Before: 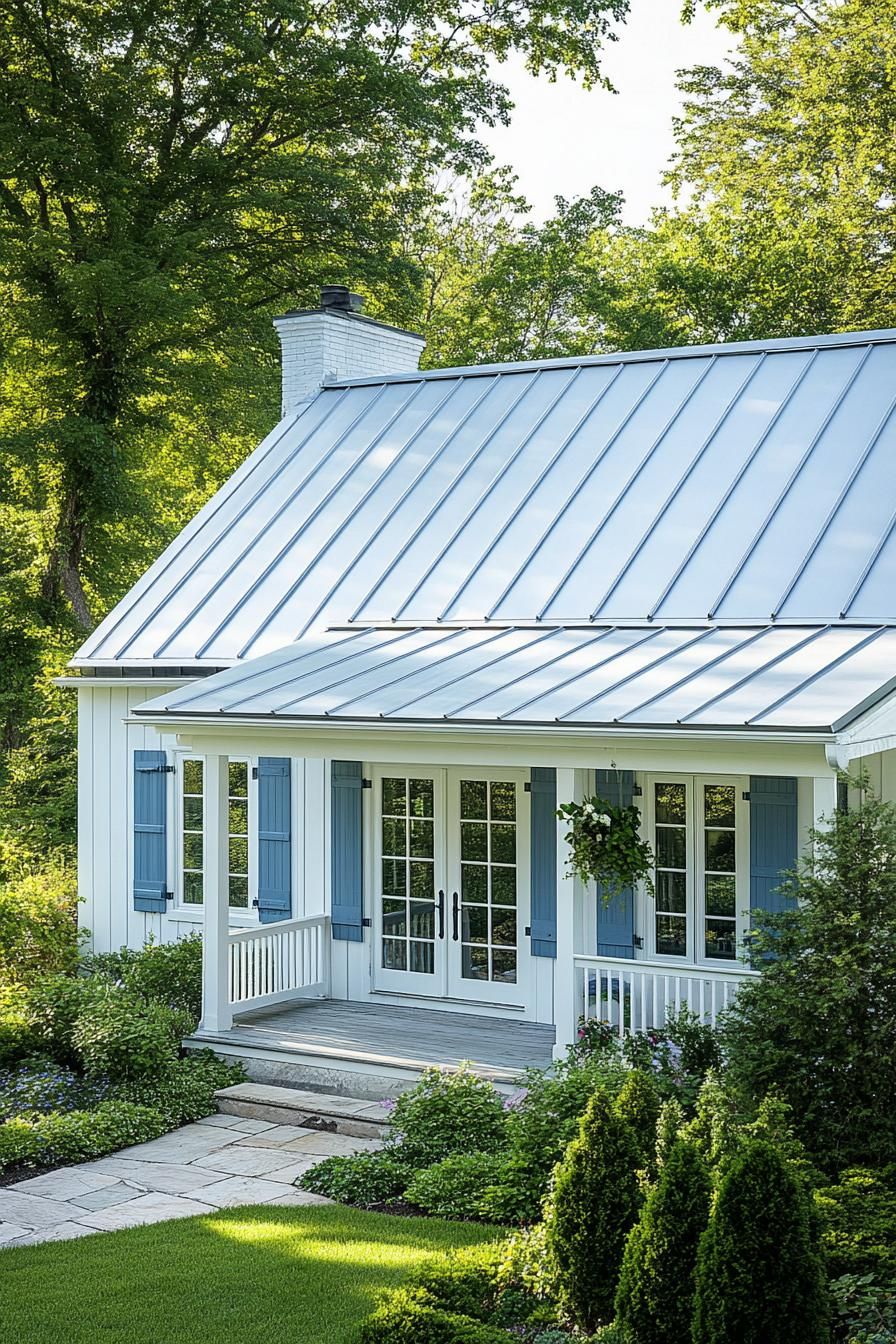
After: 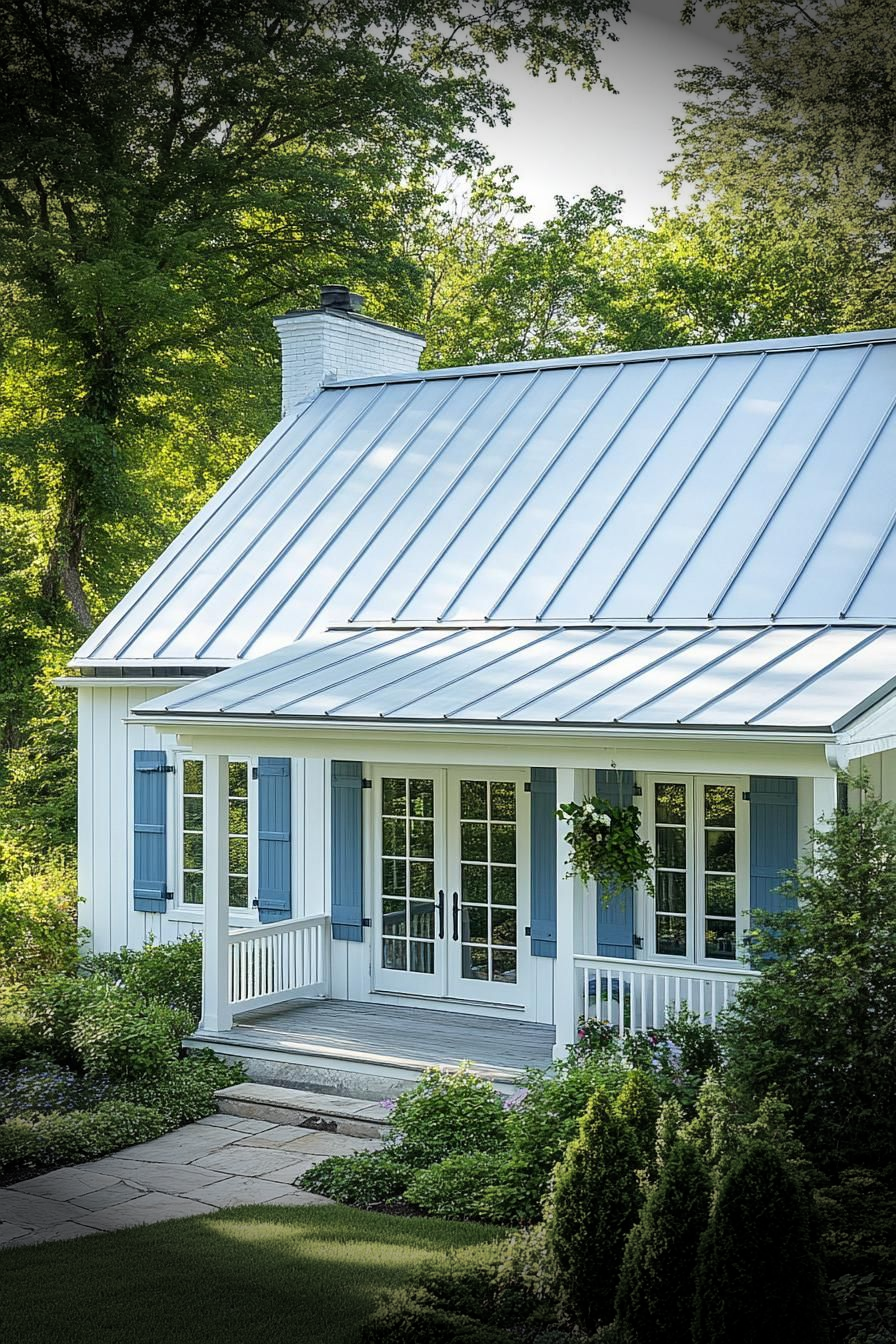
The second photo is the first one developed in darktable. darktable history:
vignetting: fall-off start 90.27%, fall-off radius 39.14%, brightness -0.881, center (-0.031, -0.04), width/height ratio 1.215, shape 1.29, unbound false
